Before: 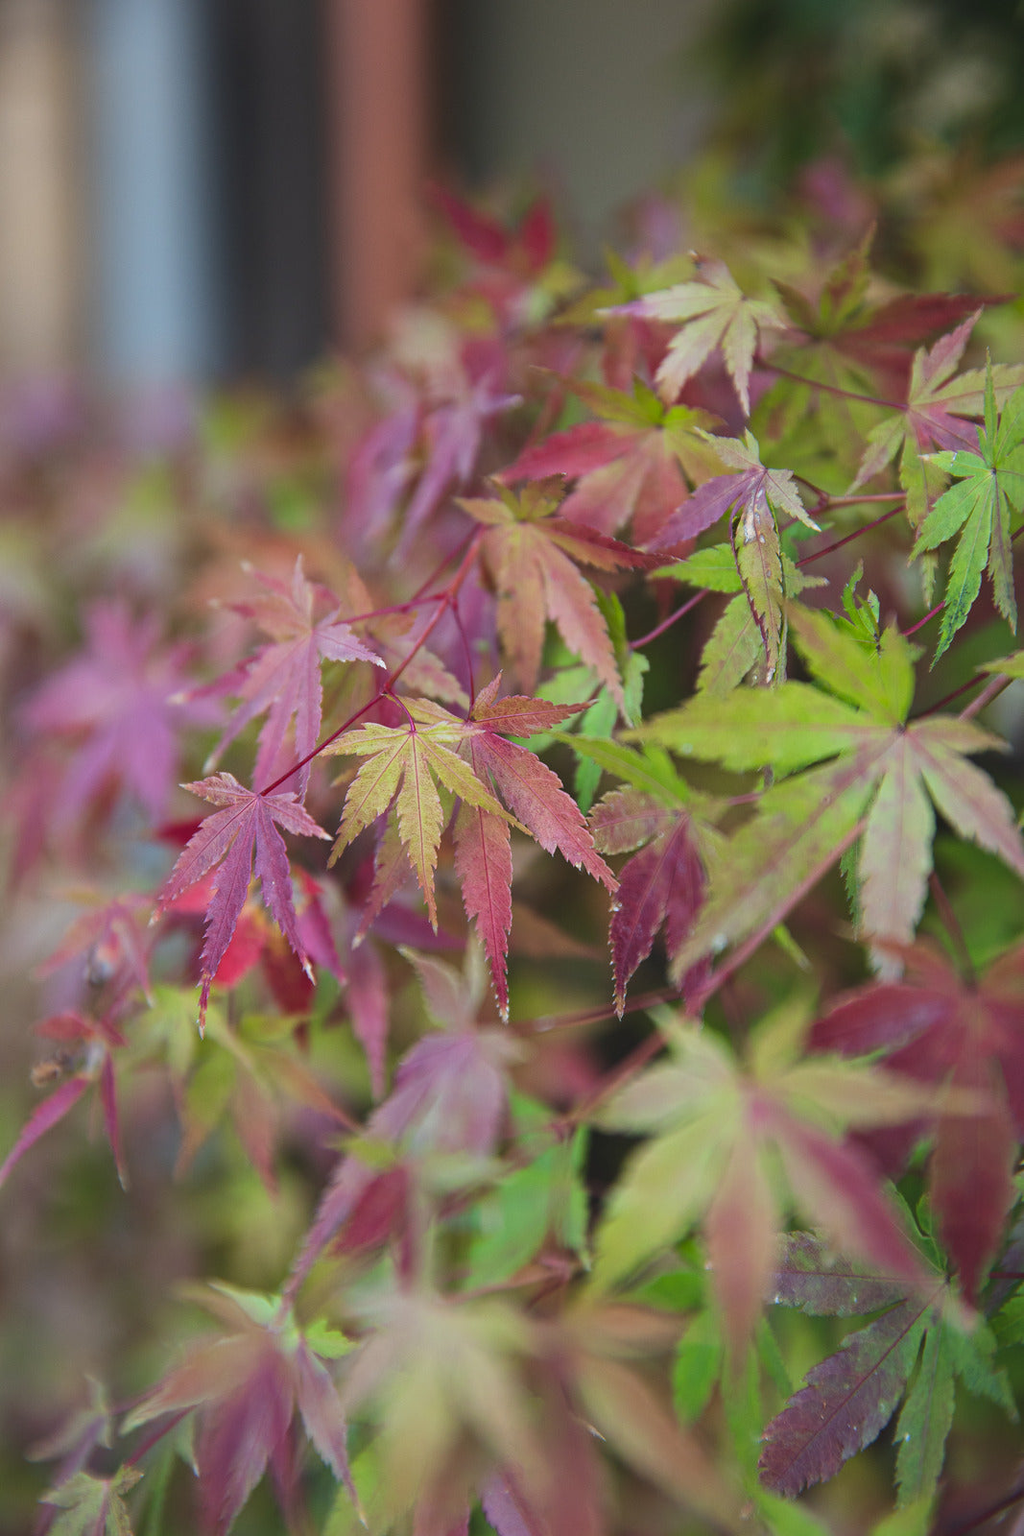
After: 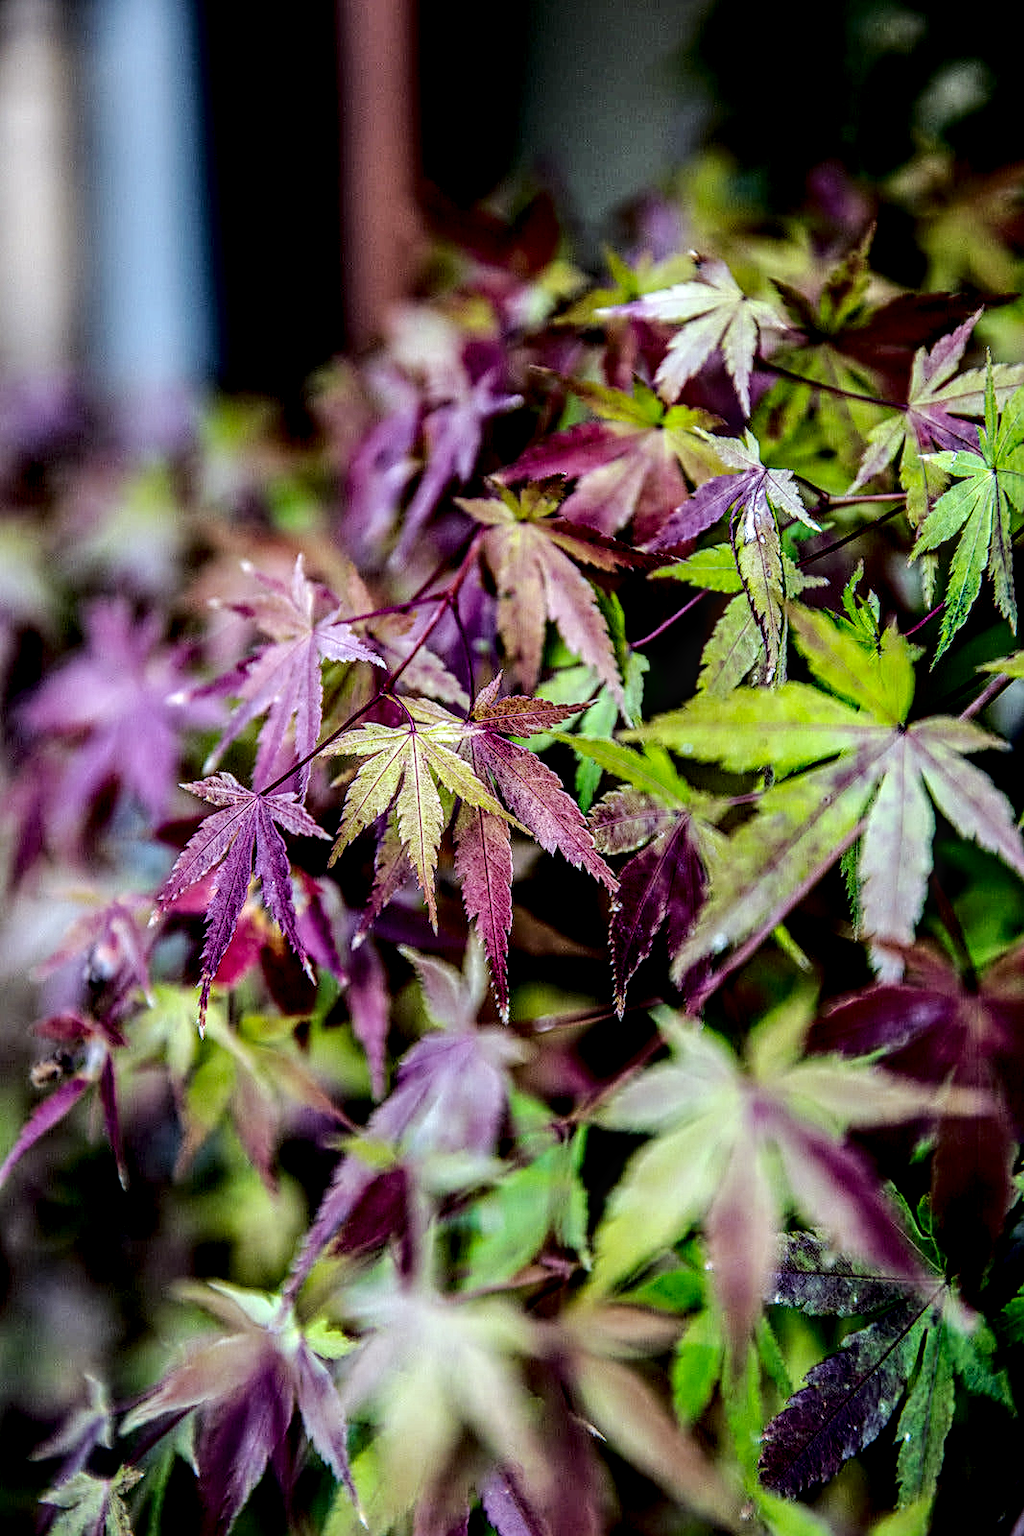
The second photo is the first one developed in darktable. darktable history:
local contrast: highlights 0%, shadows 0%, detail 182%
fill light: exposure -2 EV, width 8.6
levels: levels [0.029, 0.545, 0.971]
exposure: black level correction 0.029, exposure -0.073 EV, compensate highlight preservation false
base curve: curves: ch0 [(0, 0) (0.036, 0.025) (0.121, 0.166) (0.206, 0.329) (0.605, 0.79) (1, 1)], preserve colors none
sharpen: on, module defaults
white balance: red 0.926, green 1.003, blue 1.133
